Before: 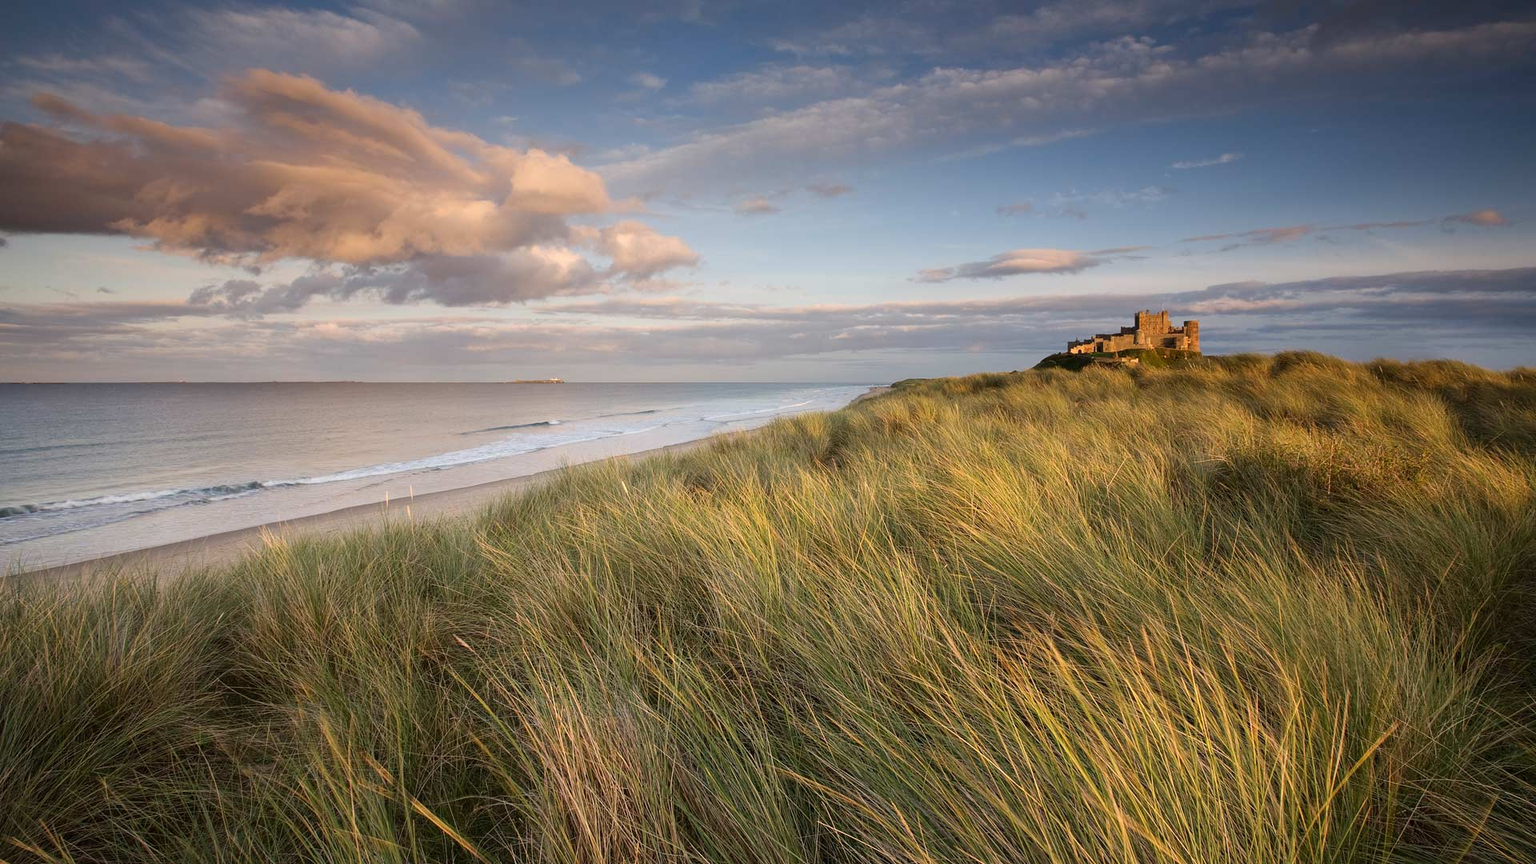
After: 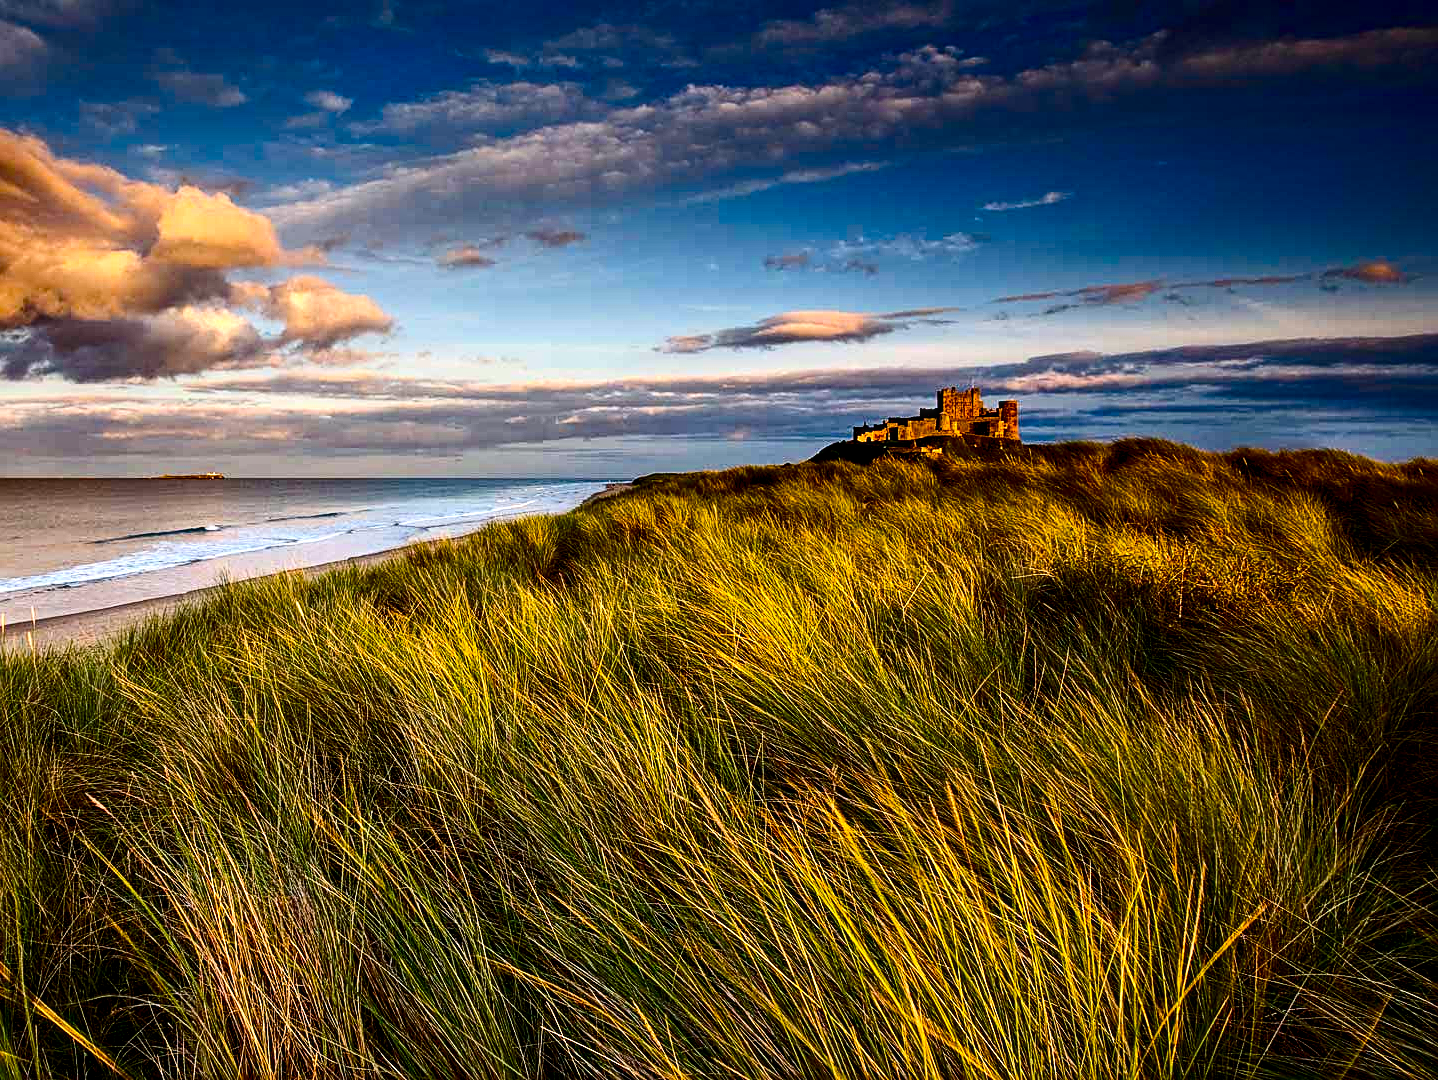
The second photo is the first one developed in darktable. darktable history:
color balance rgb: linear chroma grading › global chroma 8.595%, perceptual saturation grading › global saturation 35.809%, perceptual saturation grading › shadows 34.691%
local contrast: on, module defaults
exposure: black level correction 0.005, exposure 0.016 EV, compensate exposure bias true, compensate highlight preservation false
haze removal: adaptive false
sharpen: on, module defaults
crop and rotate: left 25.063%
contrast brightness saturation: contrast 0.243, brightness -0.234, saturation 0.144
contrast equalizer: octaves 7, y [[0.6 ×6], [0.55 ×6], [0 ×6], [0 ×6], [0 ×6]]
